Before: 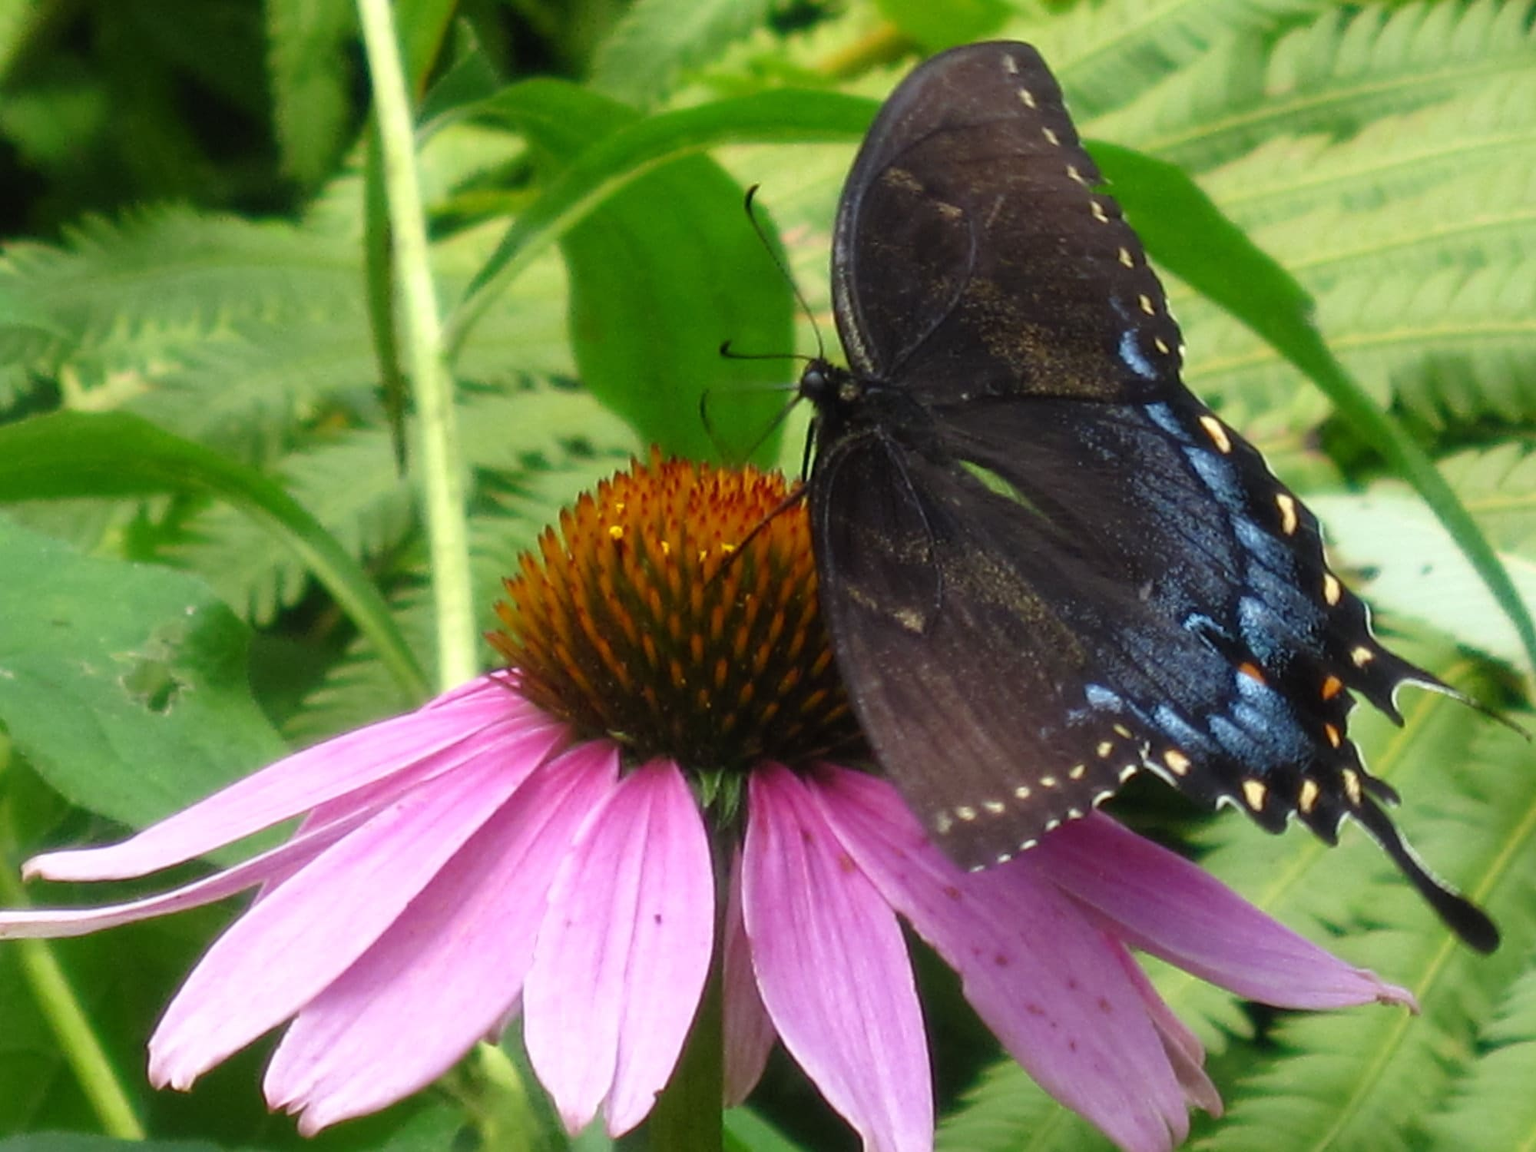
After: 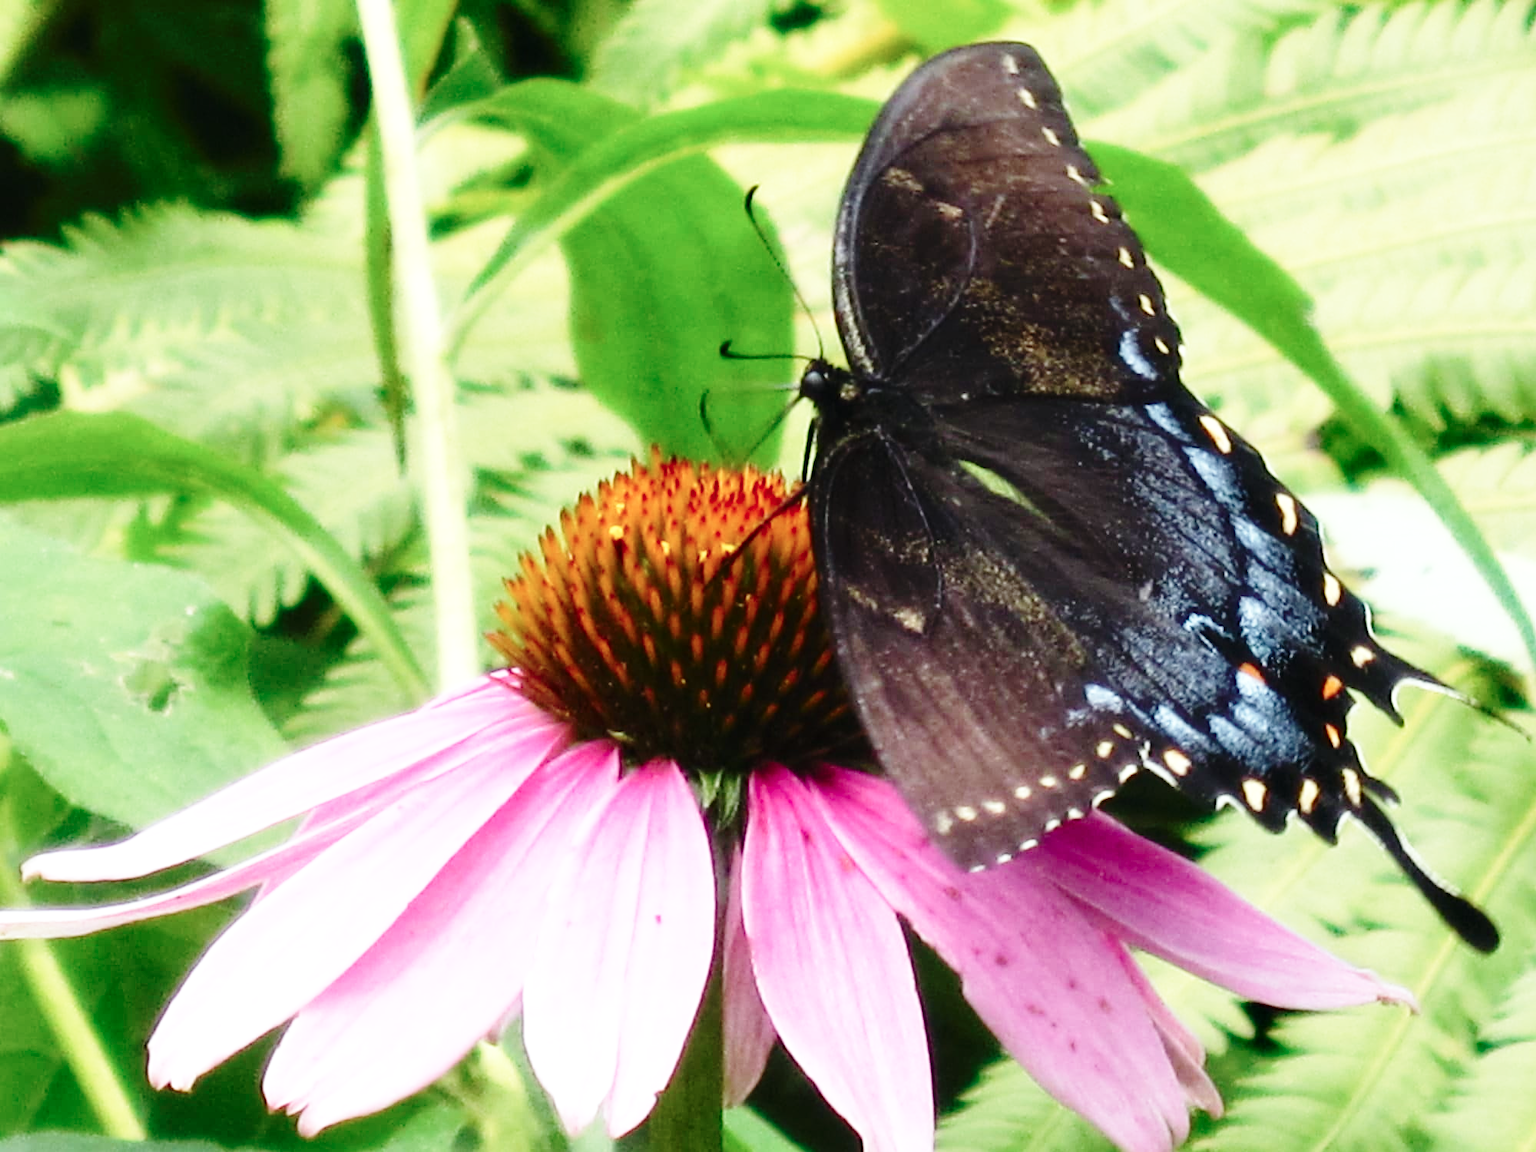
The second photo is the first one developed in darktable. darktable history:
color contrast: blue-yellow contrast 0.7
base curve: curves: ch0 [(0, 0) (0.028, 0.03) (0.105, 0.232) (0.387, 0.748) (0.754, 0.968) (1, 1)], fusion 1, exposure shift 0.576, preserve colors none
tone curve: curves: ch0 [(0, 0) (0.227, 0.17) (0.766, 0.774) (1, 1)]; ch1 [(0, 0) (0.114, 0.127) (0.437, 0.452) (0.498, 0.495) (0.579, 0.576) (1, 1)]; ch2 [(0, 0) (0.233, 0.259) (0.493, 0.492) (0.568, 0.579) (1, 1)], color space Lab, independent channels, preserve colors none
